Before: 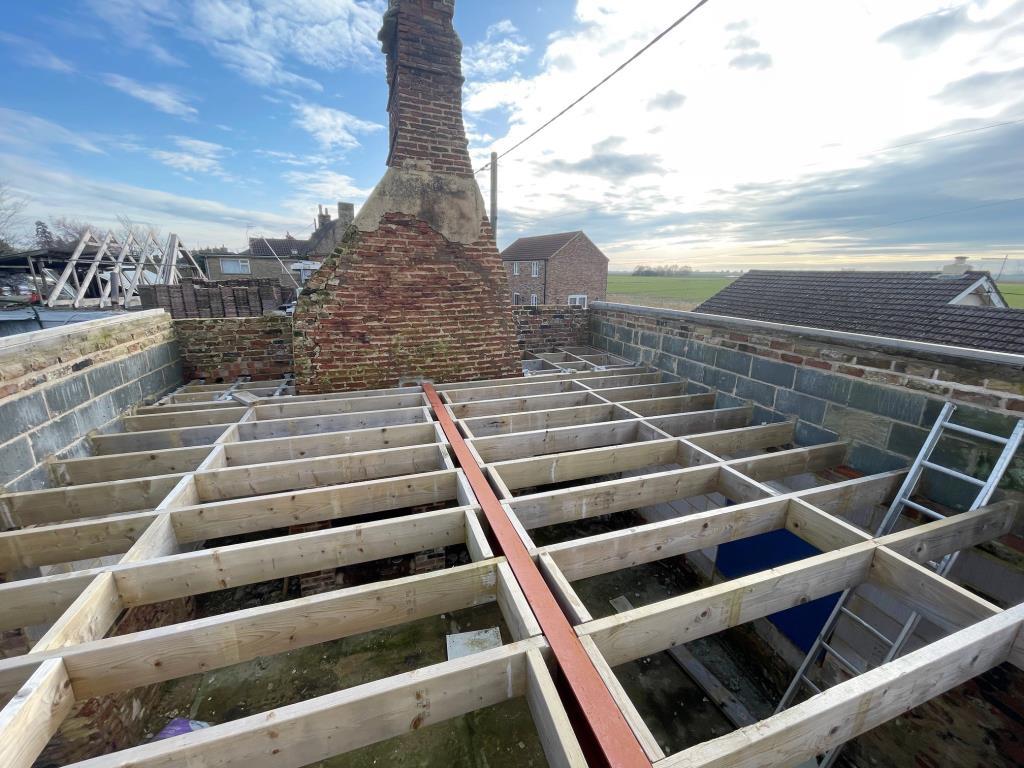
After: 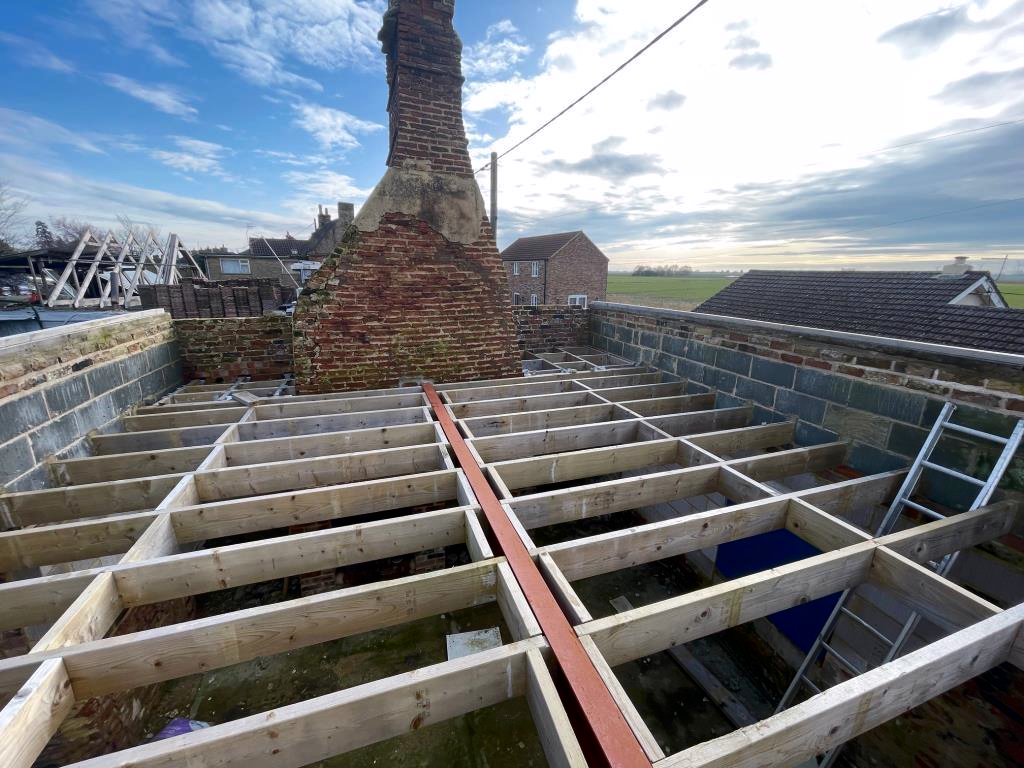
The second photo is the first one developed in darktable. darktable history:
white balance: red 1.004, blue 1.024
contrast brightness saturation: contrast 0.07, brightness -0.13, saturation 0.06
